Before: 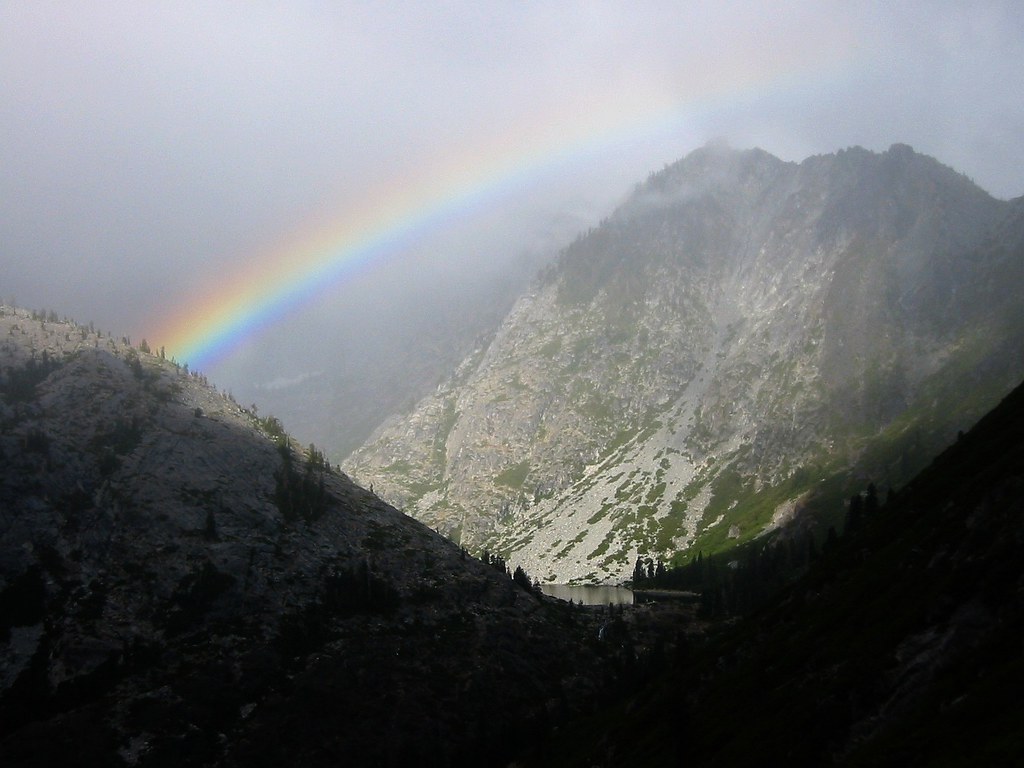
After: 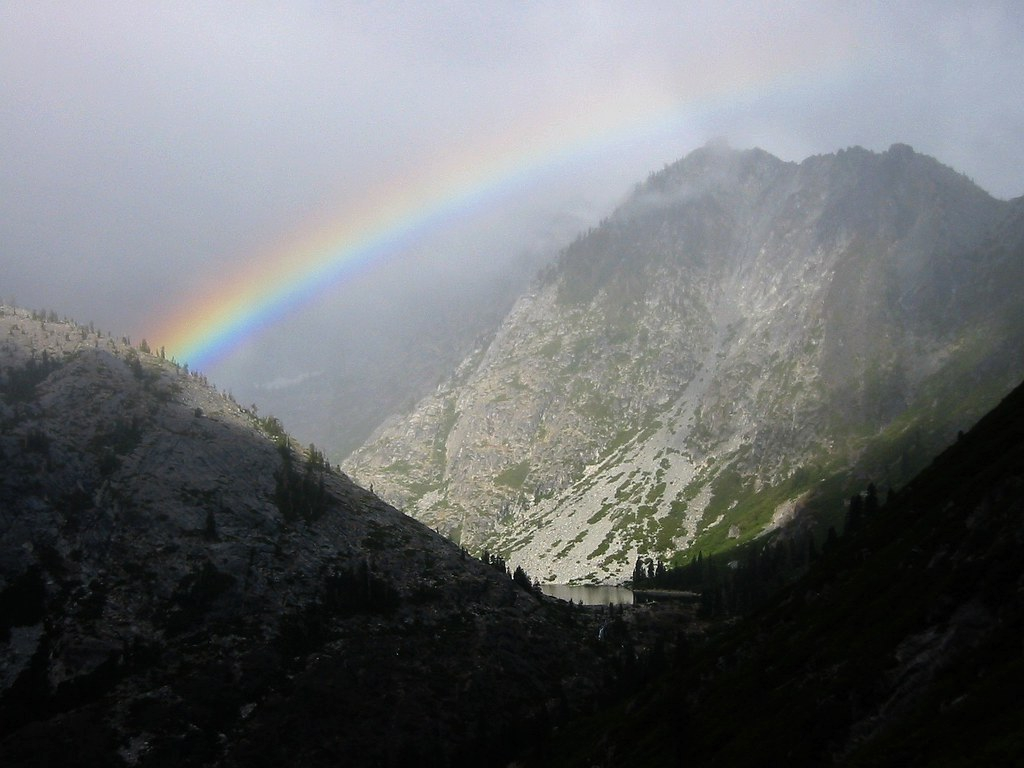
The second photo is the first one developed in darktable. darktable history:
shadows and highlights: shadows 29.24, highlights -29.06, low approximation 0.01, soften with gaussian
